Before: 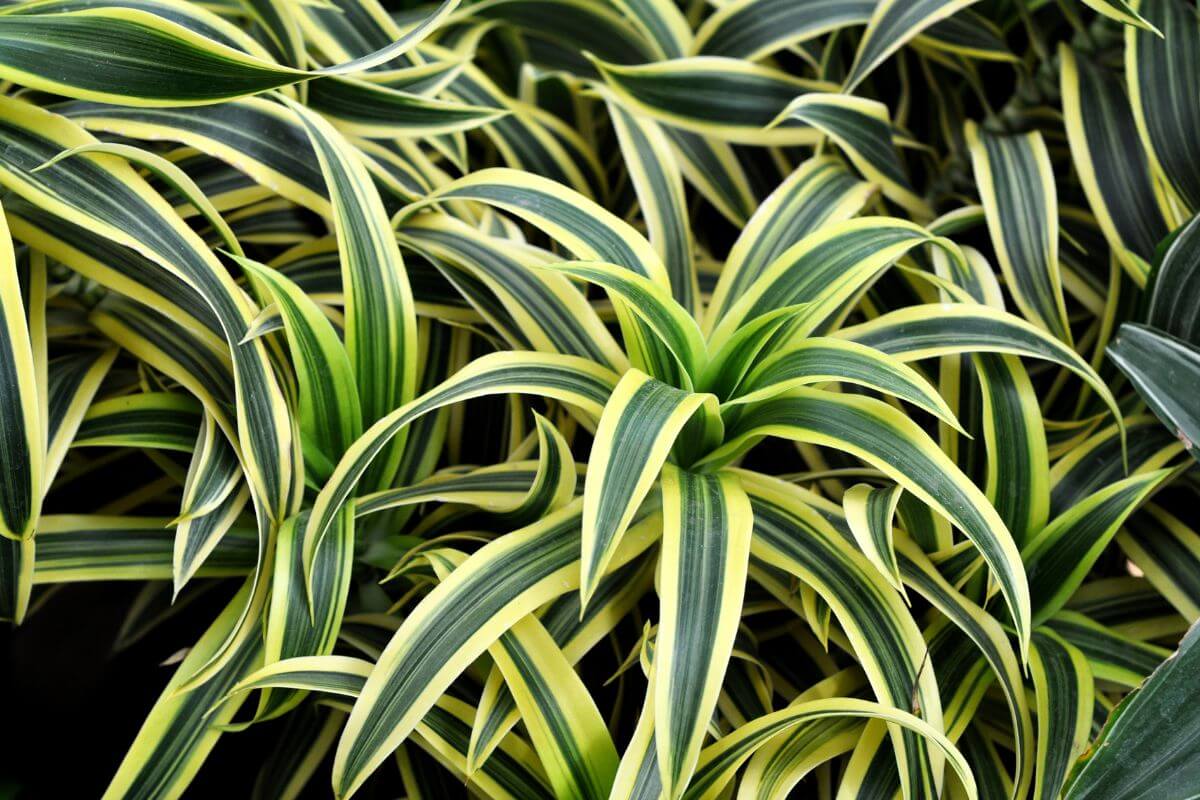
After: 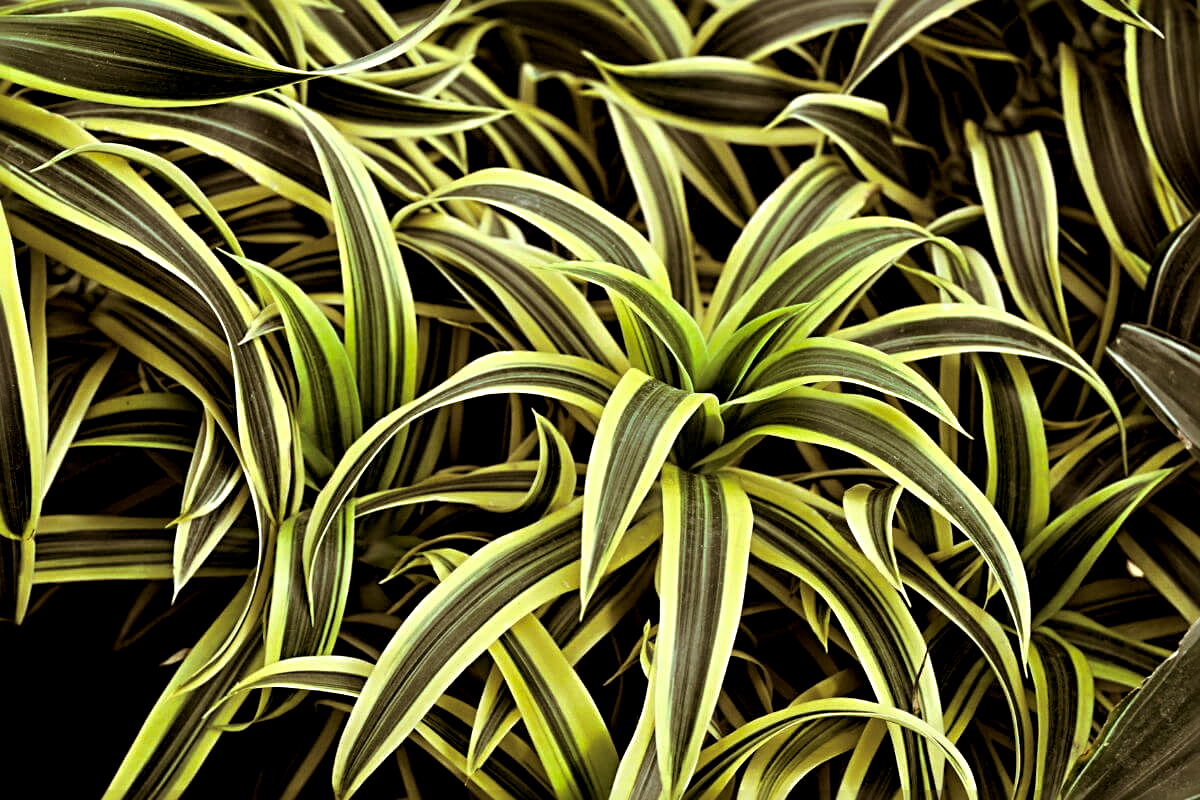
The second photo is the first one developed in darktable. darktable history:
color correction: highlights a* -5.94, highlights b* 9.48, shadows a* 10.12, shadows b* 23.94
sharpen: radius 4
split-toning: shadows › hue 32.4°, shadows › saturation 0.51, highlights › hue 180°, highlights › saturation 0, balance -60.17, compress 55.19%
contrast brightness saturation: brightness -0.09
